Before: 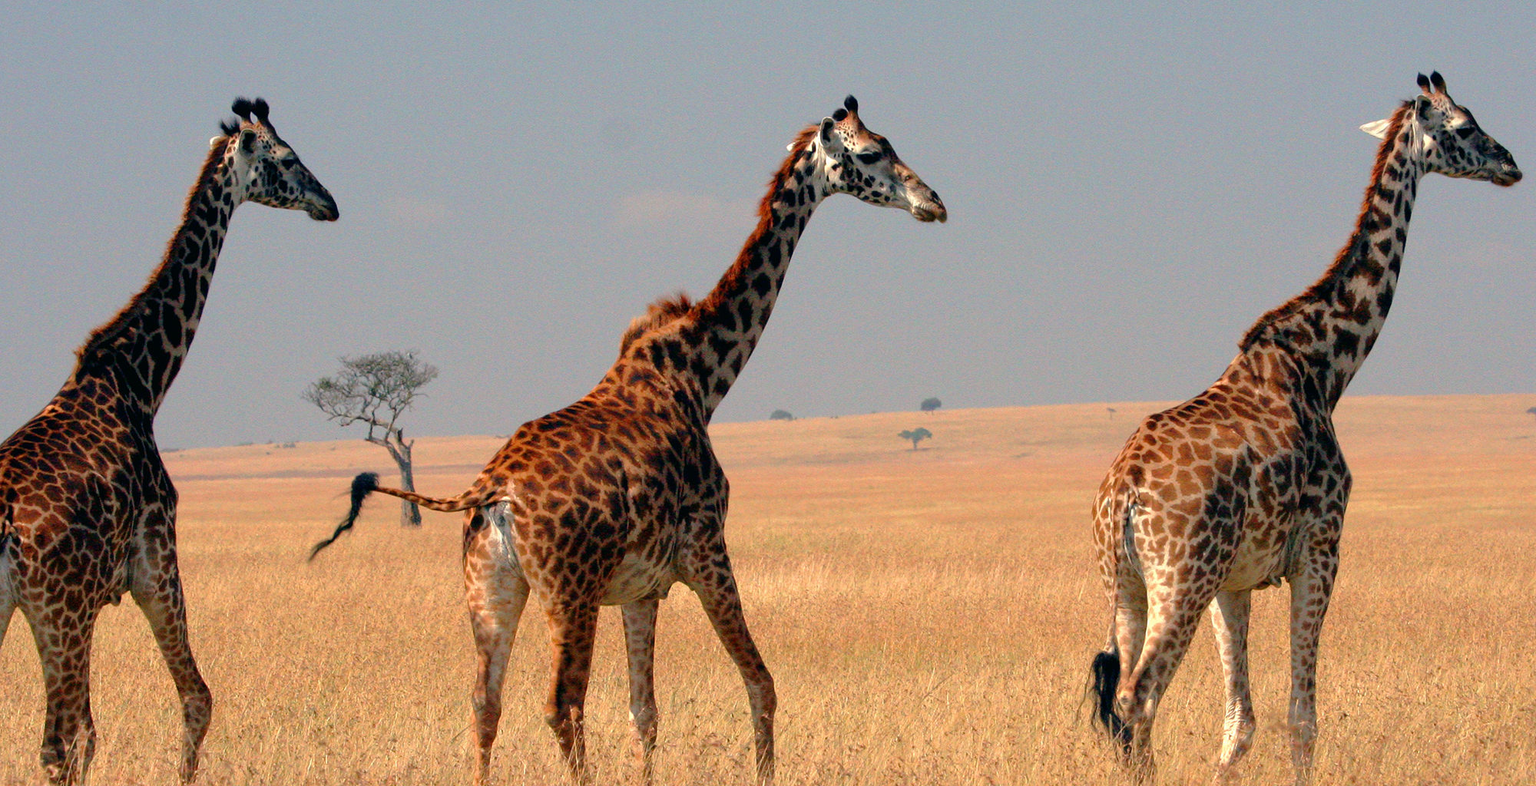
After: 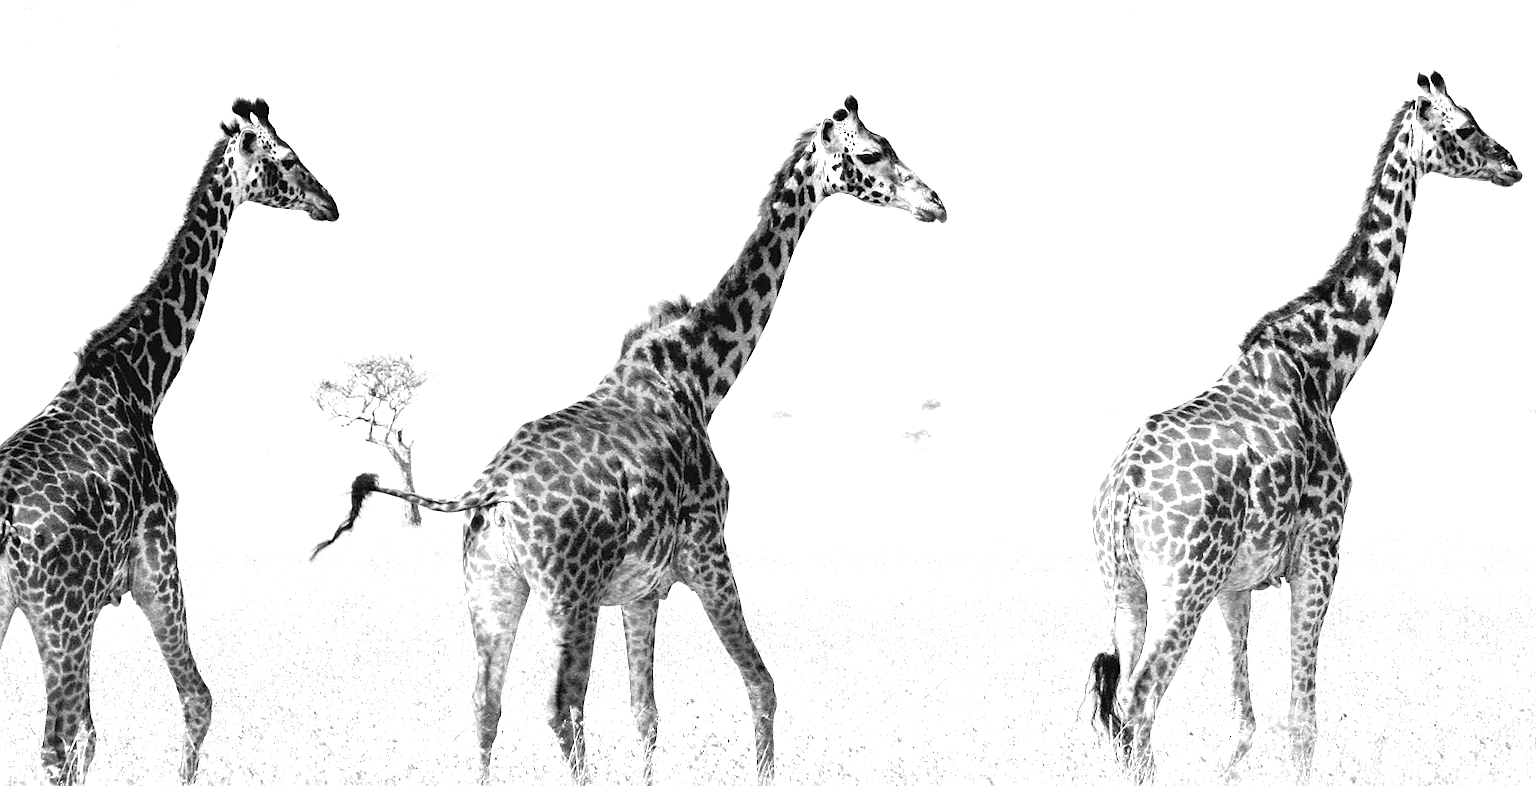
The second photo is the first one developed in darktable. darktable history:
color zones: curves: ch0 [(0.002, 0.593) (0.143, 0.417) (0.285, 0.541) (0.455, 0.289) (0.608, 0.327) (0.727, 0.283) (0.869, 0.571) (1, 0.603)]; ch1 [(0, 0) (0.143, 0) (0.286, 0) (0.429, 0) (0.571, 0) (0.714, 0) (0.857, 0)]
exposure: exposure 2.213 EV, compensate highlight preservation false
sharpen: amount 0.205
